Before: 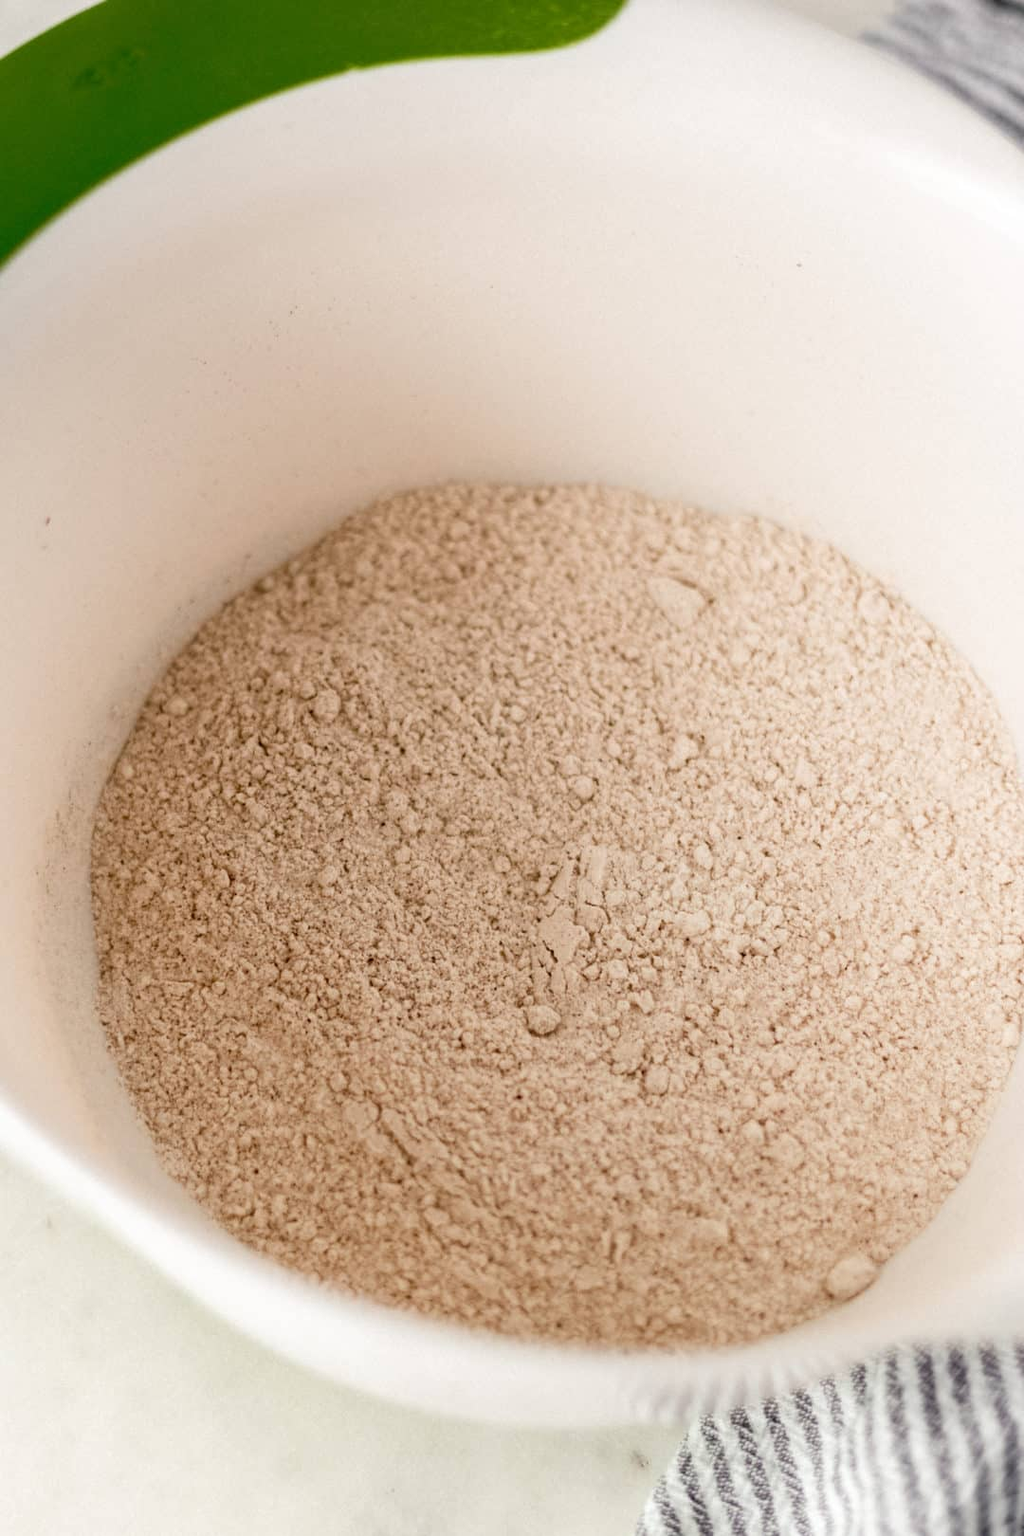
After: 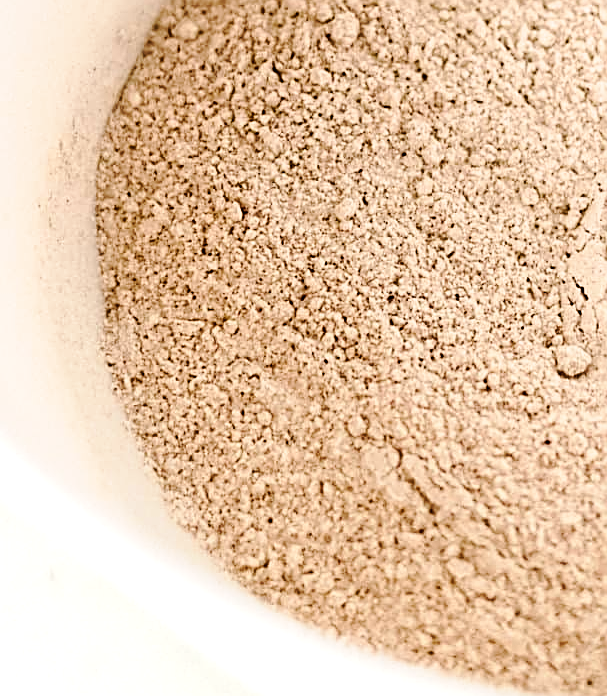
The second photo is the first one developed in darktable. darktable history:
crop: top 44.182%, right 43.759%, bottom 12.833%
tone curve: curves: ch0 [(0, 0) (0.035, 0.017) (0.131, 0.108) (0.279, 0.279) (0.476, 0.554) (0.617, 0.693) (0.704, 0.77) (0.801, 0.854) (0.895, 0.927) (1, 0.976)]; ch1 [(0, 0) (0.318, 0.278) (0.444, 0.427) (0.493, 0.488) (0.508, 0.502) (0.534, 0.526) (0.562, 0.555) (0.645, 0.648) (0.746, 0.764) (1, 1)]; ch2 [(0, 0) (0.316, 0.292) (0.381, 0.37) (0.423, 0.448) (0.476, 0.482) (0.502, 0.495) (0.522, 0.518) (0.533, 0.532) (0.593, 0.622) (0.634, 0.663) (0.7, 0.7) (0.861, 0.808) (1, 0.951)], preserve colors none
sharpen: amount 0.741
tone equalizer: -8 EV -0.726 EV, -7 EV -0.696 EV, -6 EV -0.611 EV, -5 EV -0.363 EV, -3 EV 0.389 EV, -2 EV 0.6 EV, -1 EV 0.679 EV, +0 EV 0.756 EV, edges refinement/feathering 500, mask exposure compensation -1.57 EV, preserve details no
